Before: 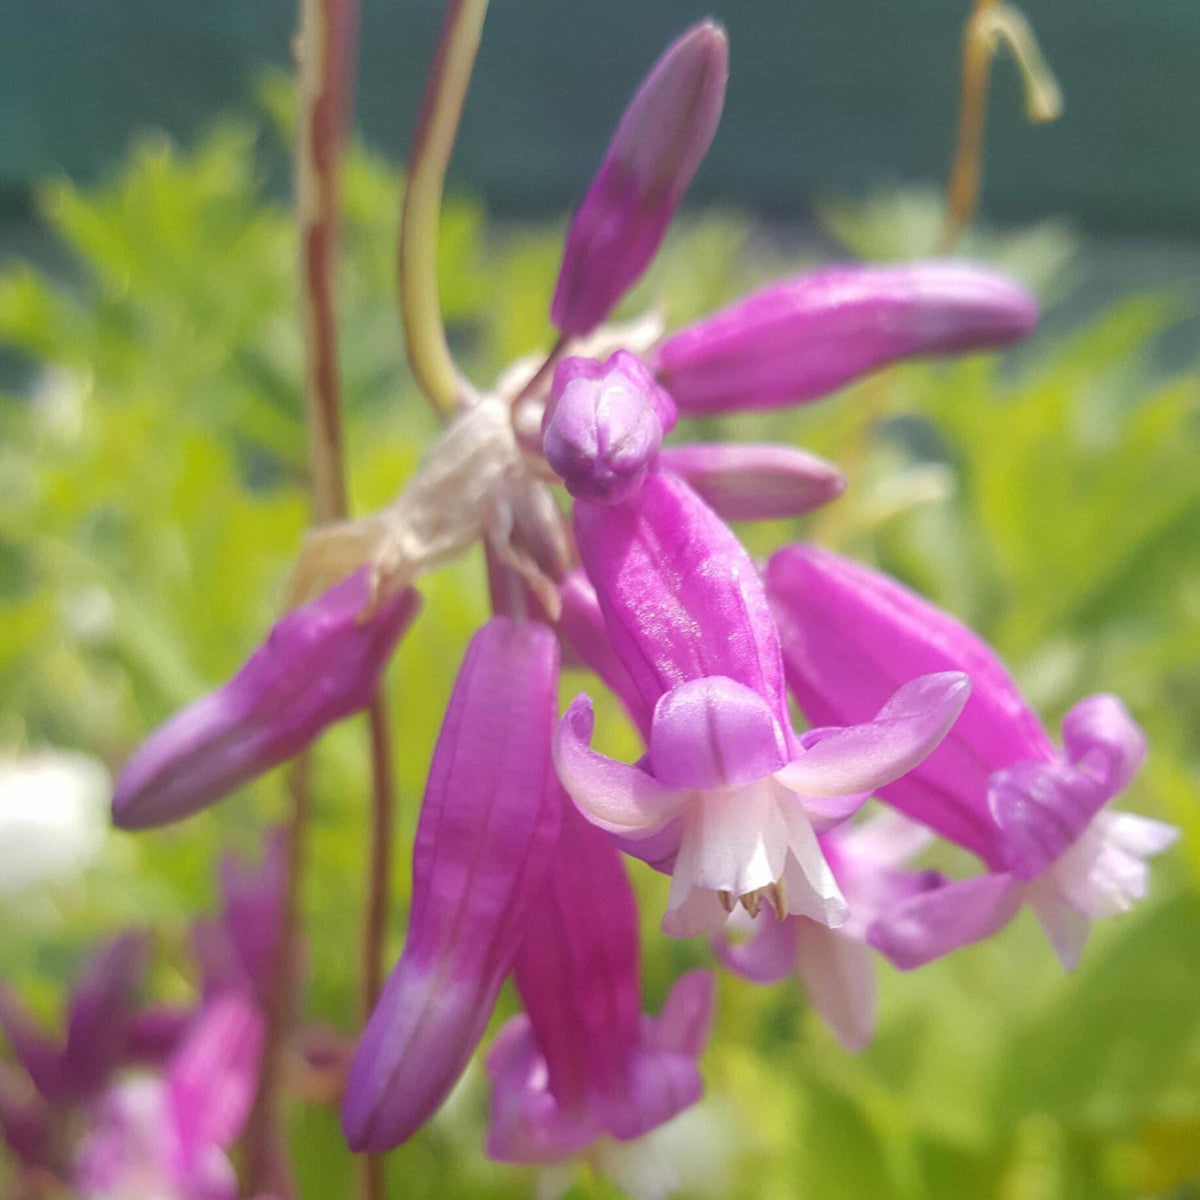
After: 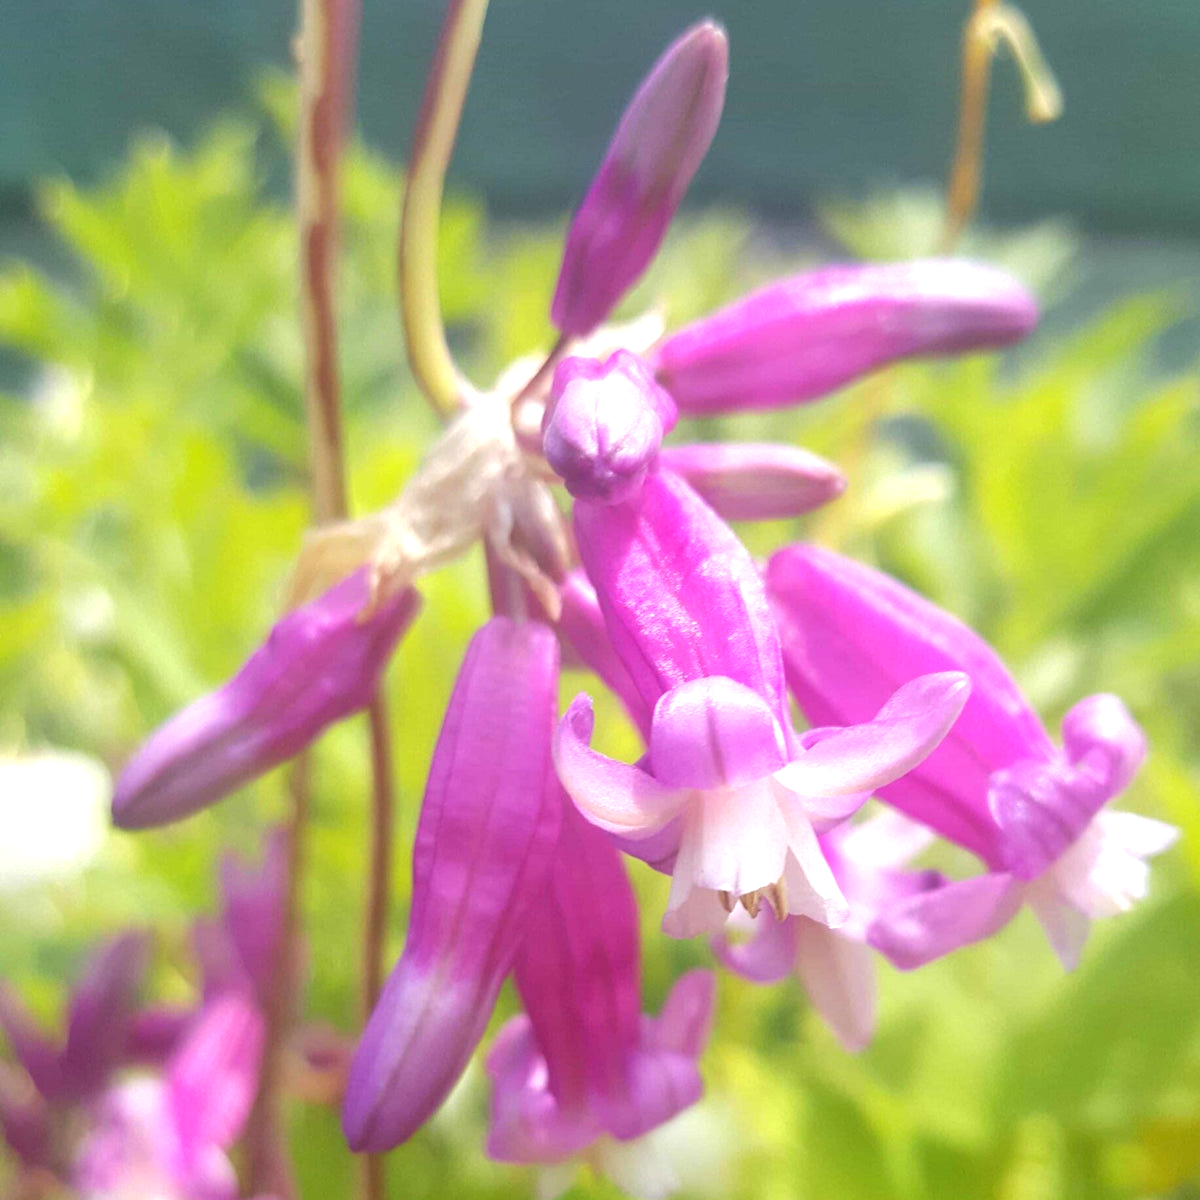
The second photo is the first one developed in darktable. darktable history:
exposure: black level correction 0, exposure 0.691 EV, compensate exposure bias true, compensate highlight preservation false
